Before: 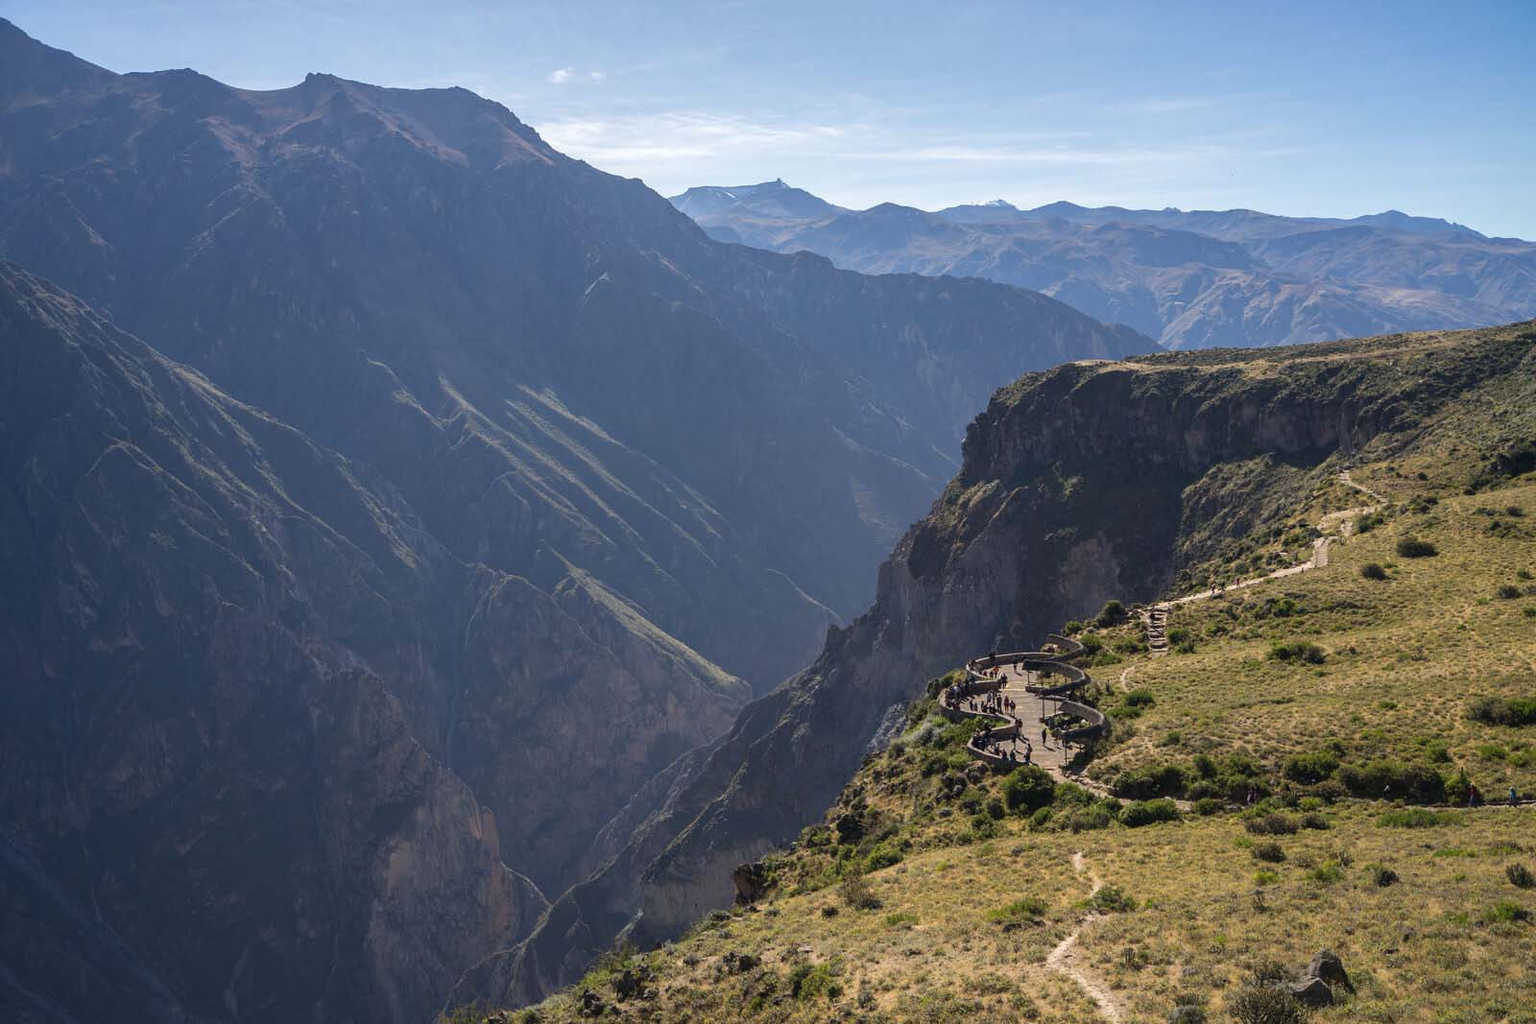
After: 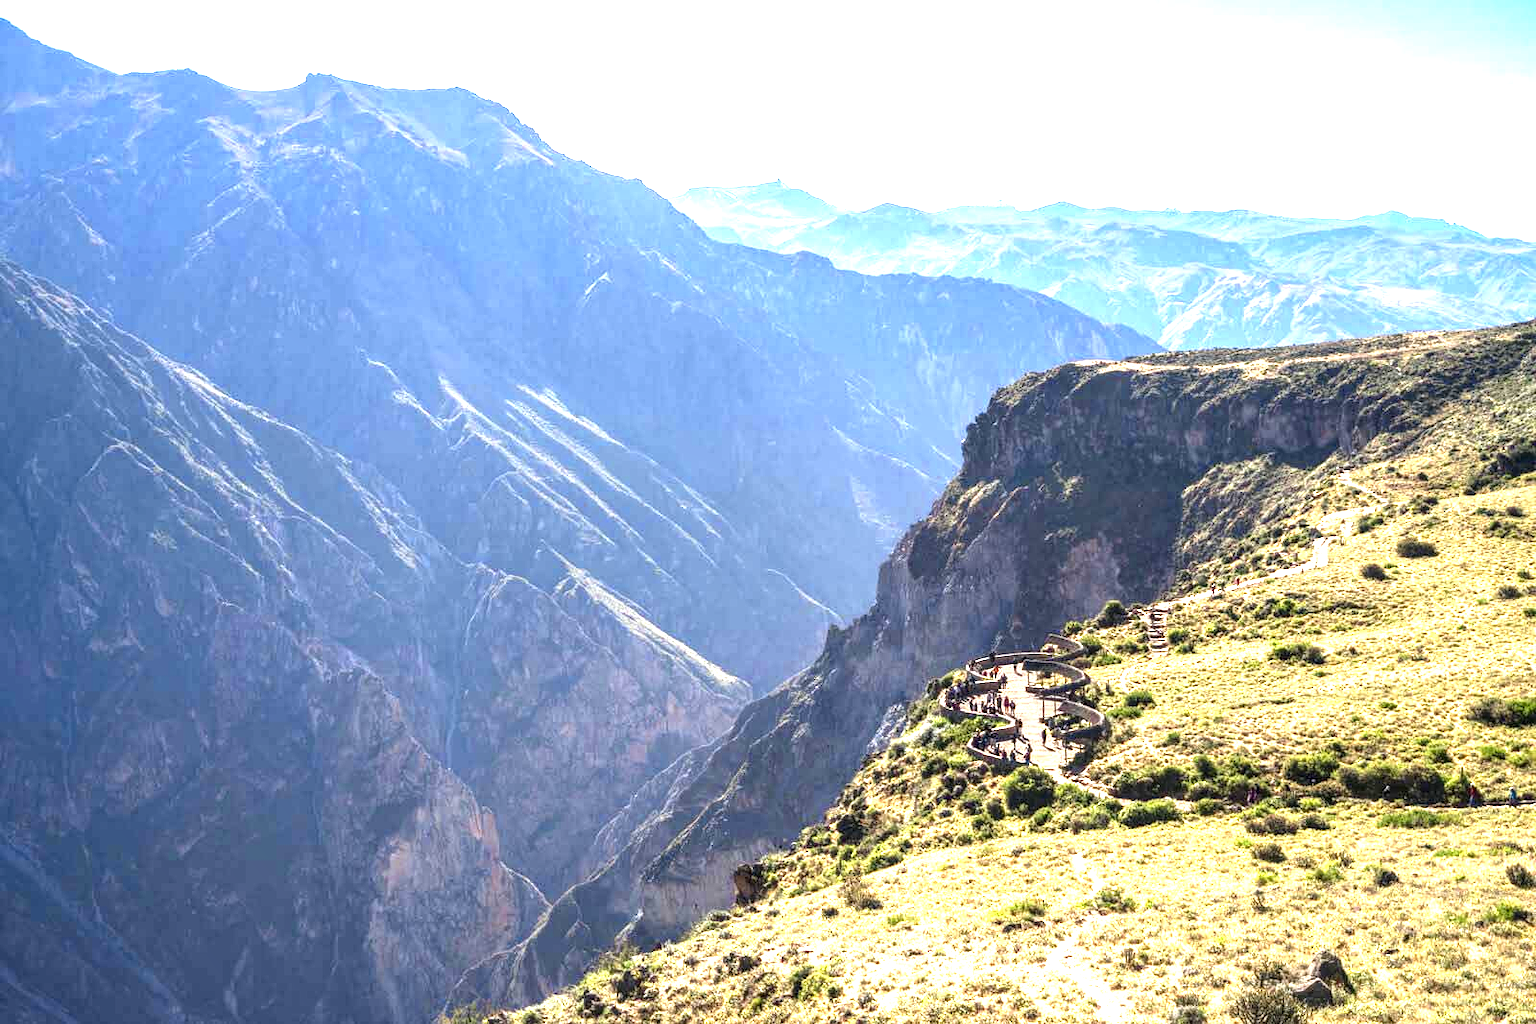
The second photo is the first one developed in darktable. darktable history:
local contrast: highlights 22%, detail 150%
exposure: black level correction 0, exposure 1.74 EV, compensate highlight preservation false
color zones: curves: ch0 [(0.004, 0.305) (0.261, 0.623) (0.389, 0.399) (0.708, 0.571) (0.947, 0.34)]; ch1 [(0.025, 0.645) (0.229, 0.584) (0.326, 0.551) (0.484, 0.262) (0.757, 0.643)]
